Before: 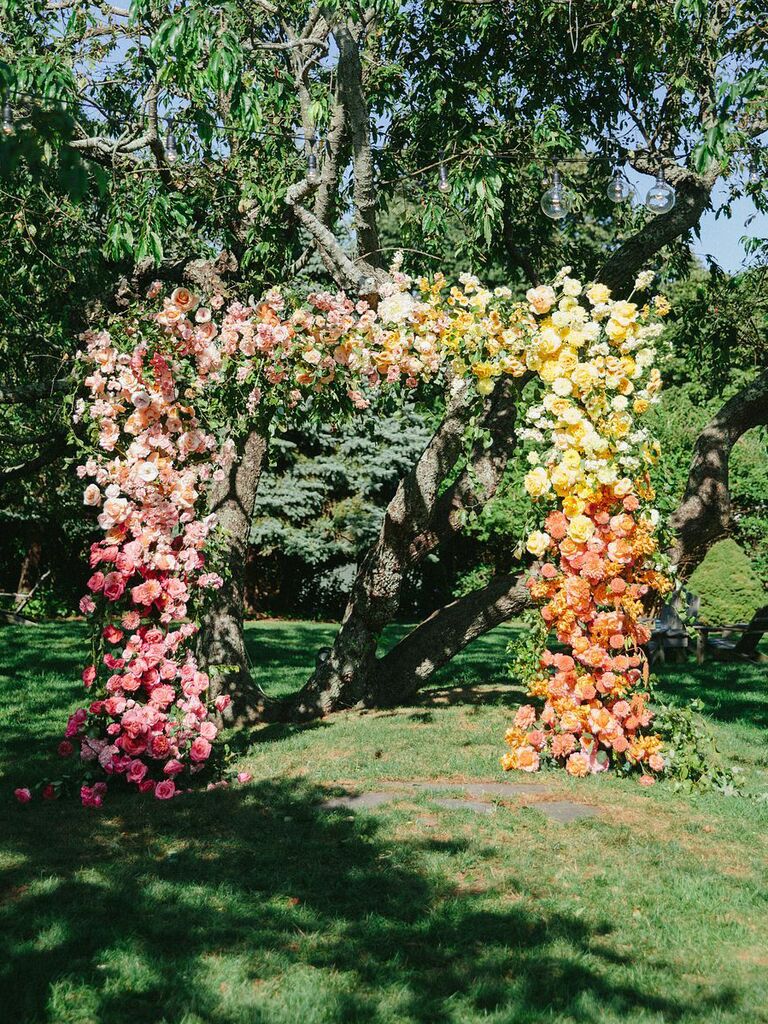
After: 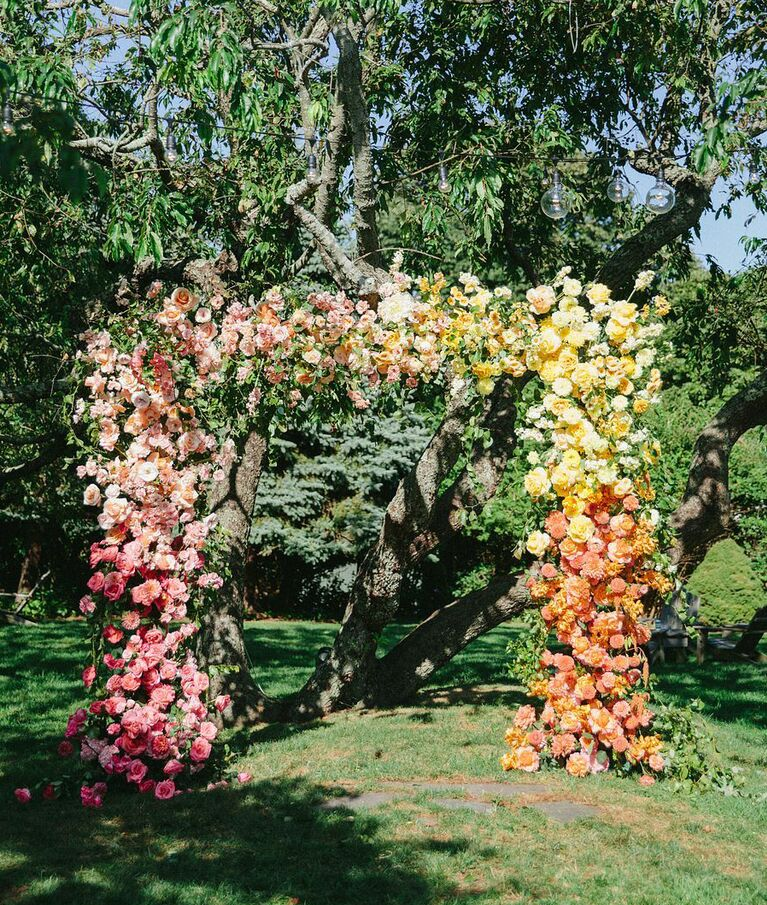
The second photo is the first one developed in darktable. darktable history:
crop and rotate: top 0%, bottom 11.585%
